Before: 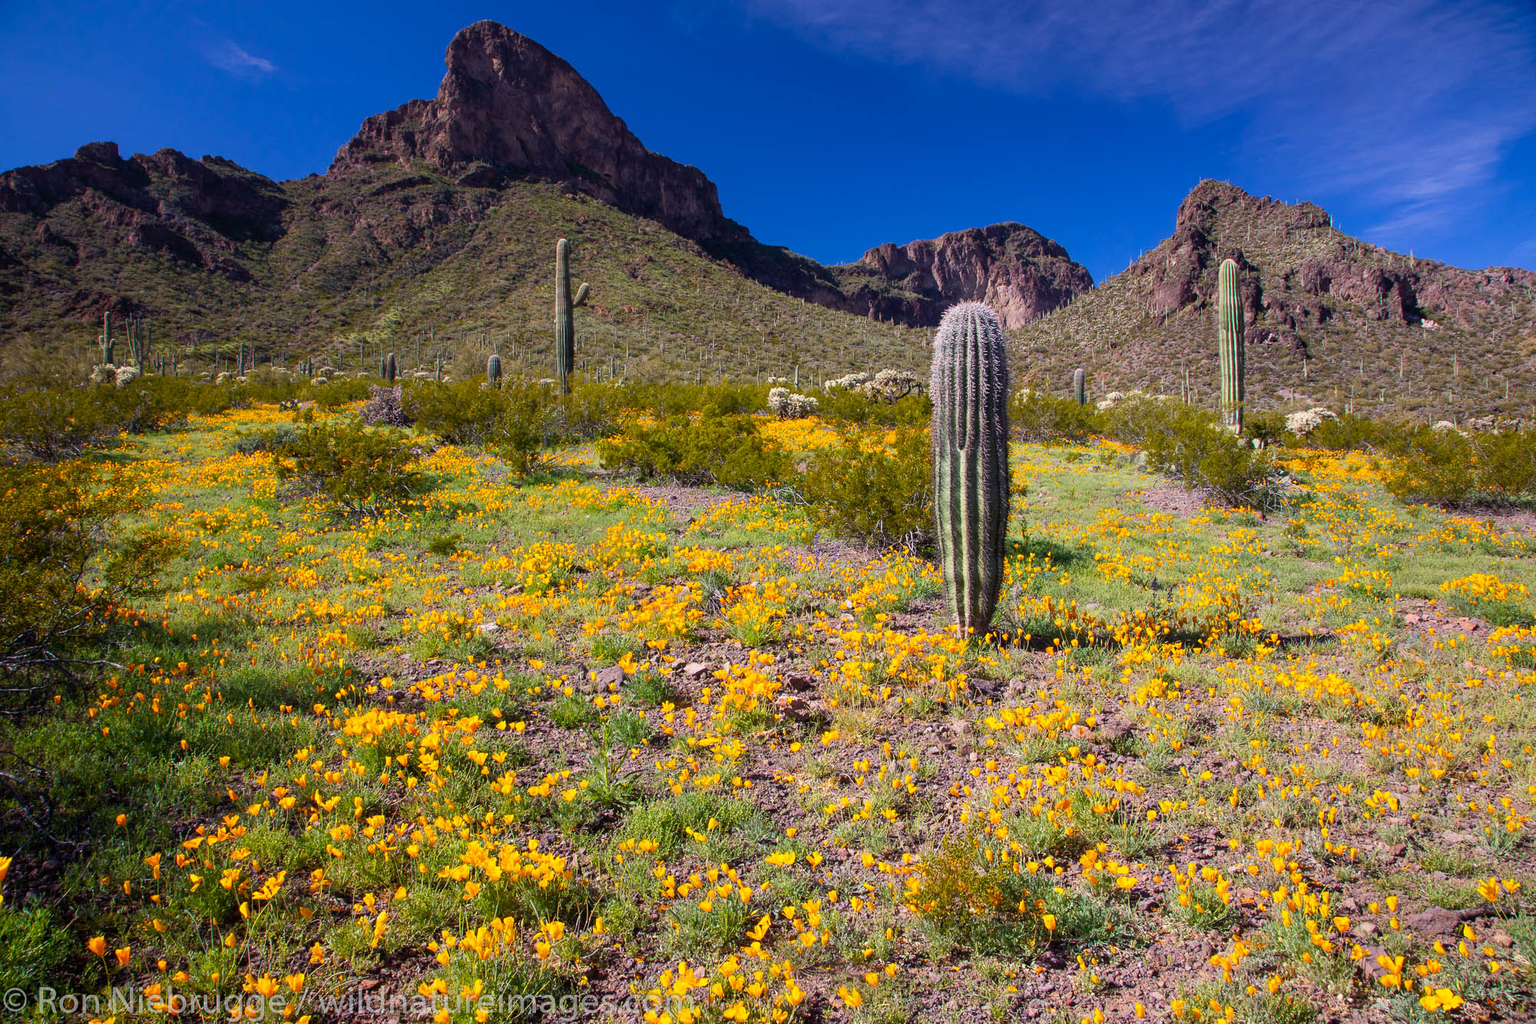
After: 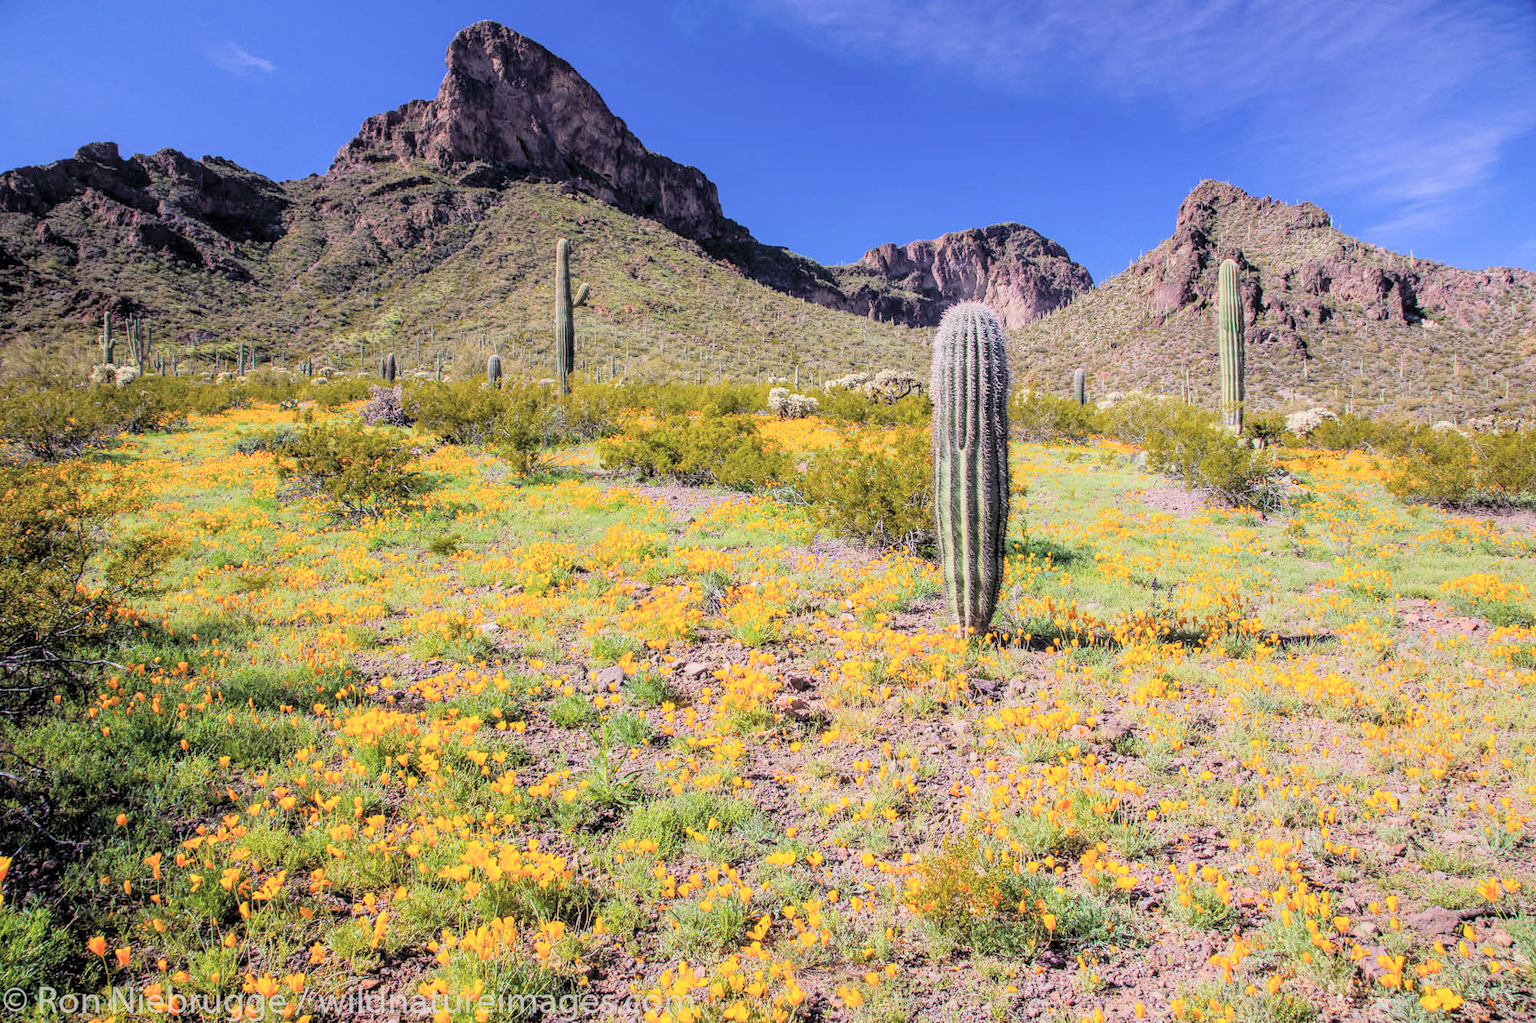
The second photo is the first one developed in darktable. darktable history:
local contrast: on, module defaults
contrast brightness saturation: brightness 0.275
filmic rgb: black relative exposure -7.22 EV, white relative exposure 5.36 EV, hardness 3.02
exposure: black level correction 0, exposure 0.499 EV, compensate highlight preservation false
